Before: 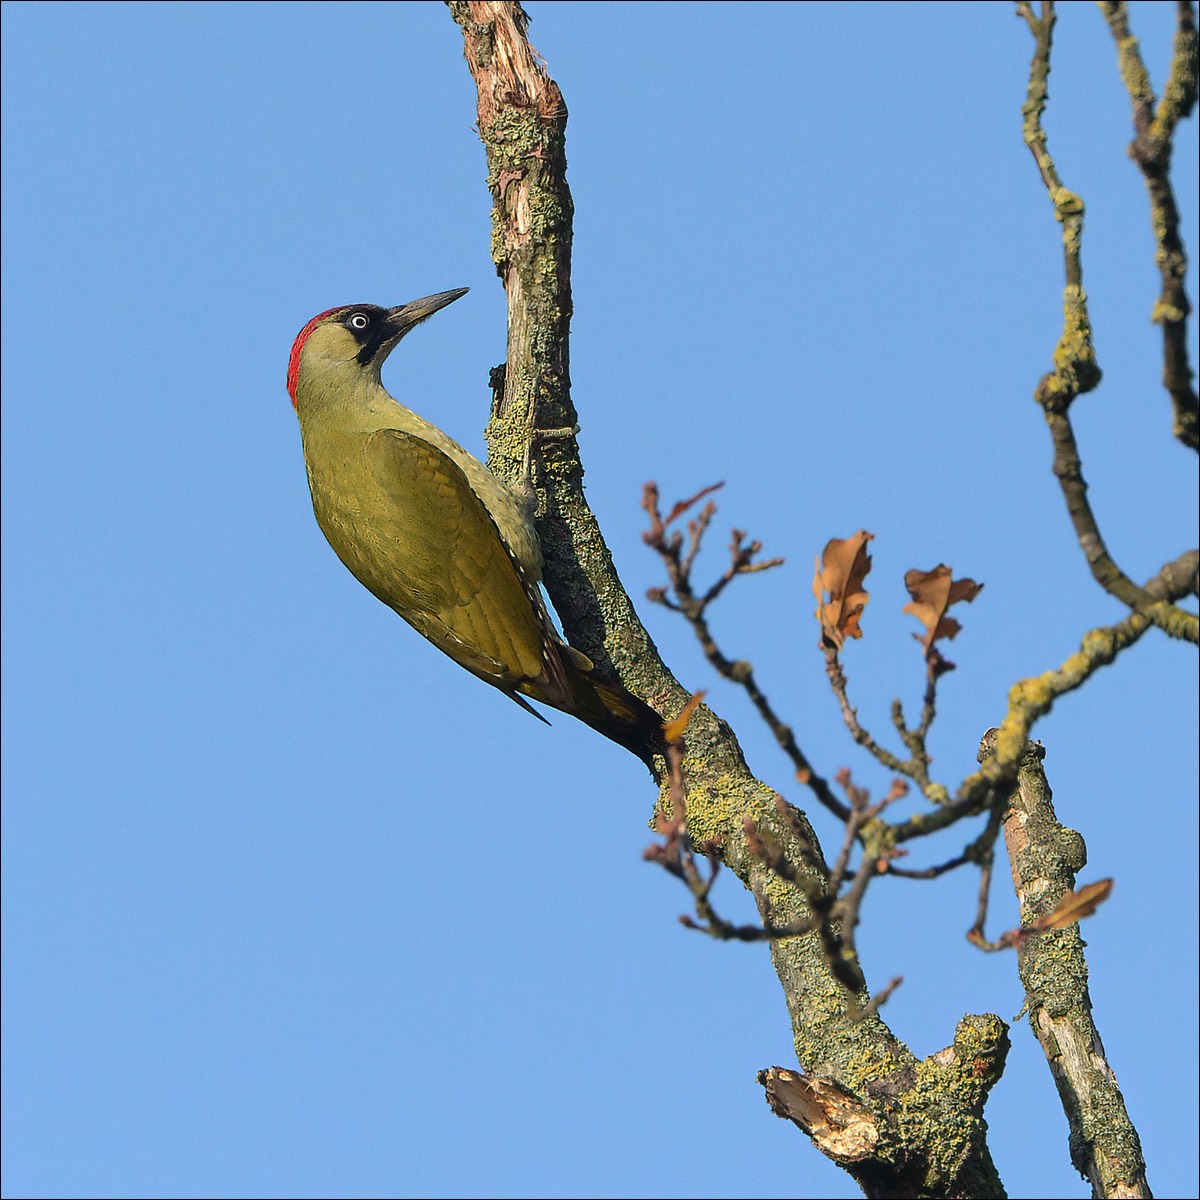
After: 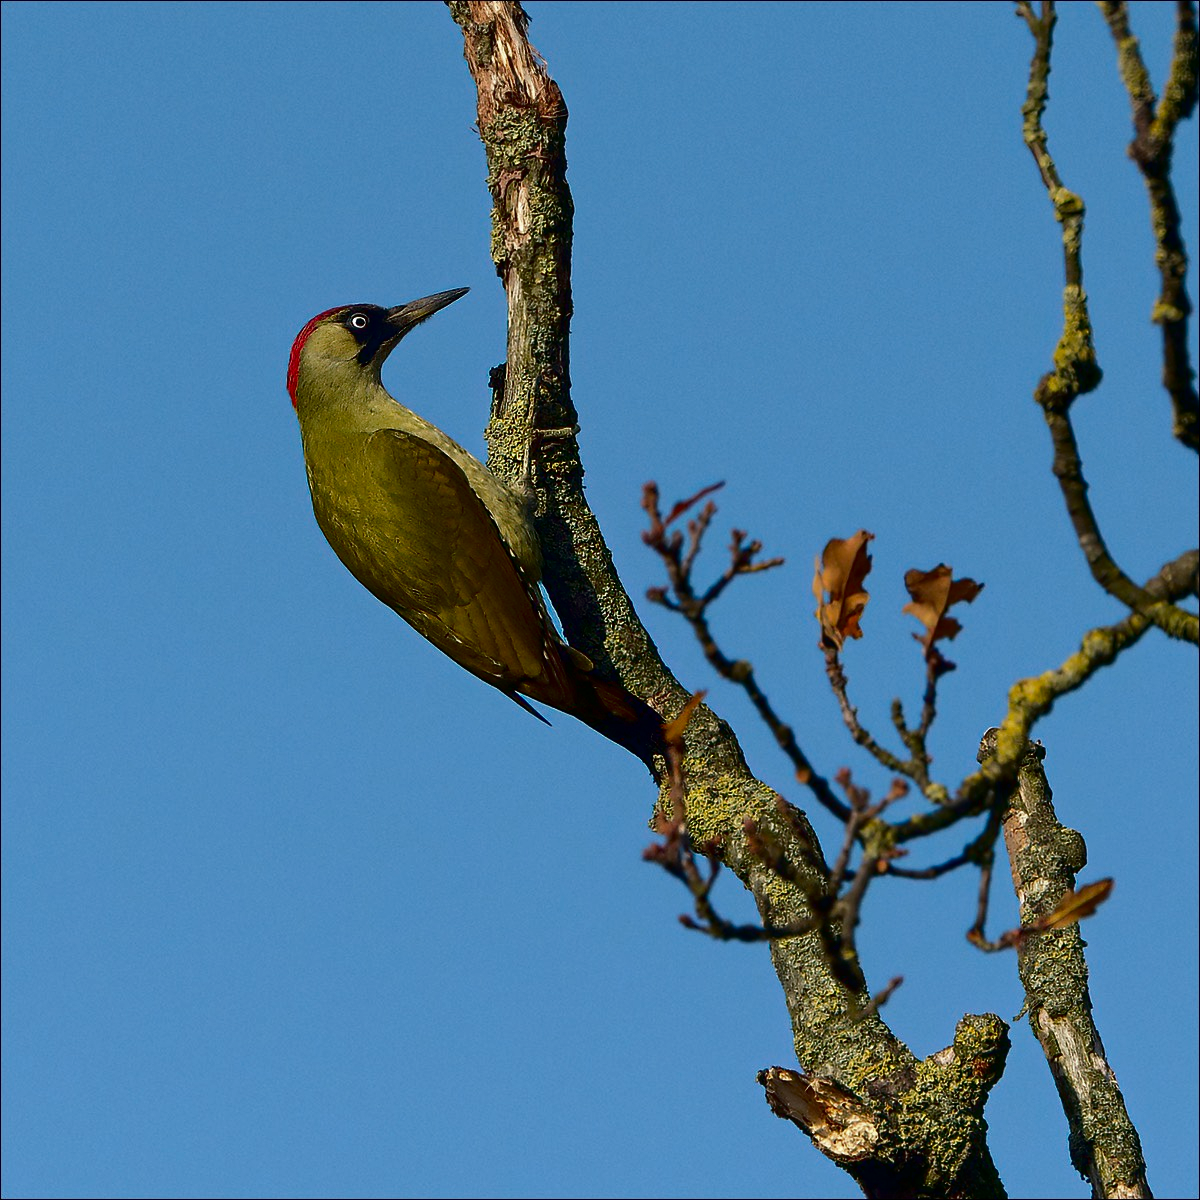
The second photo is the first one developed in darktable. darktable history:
contrast brightness saturation: contrast 0.092, brightness -0.577, saturation 0.171
shadows and highlights: radius 329.65, shadows 55.19, highlights -99.65, compress 94.35%, soften with gaussian
